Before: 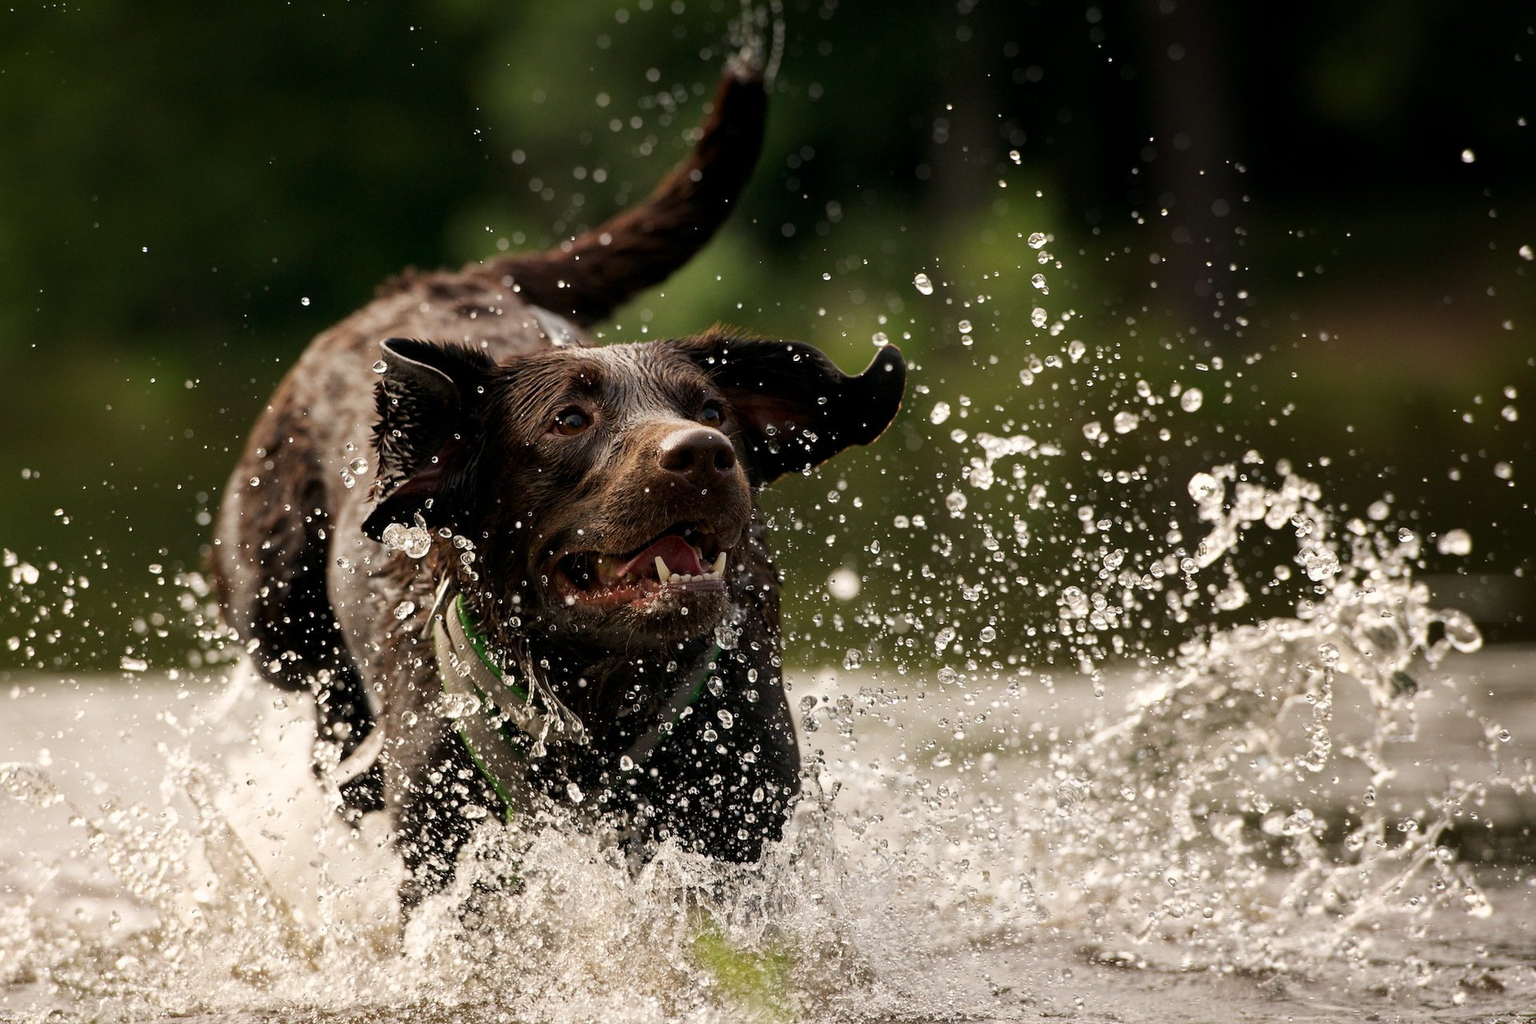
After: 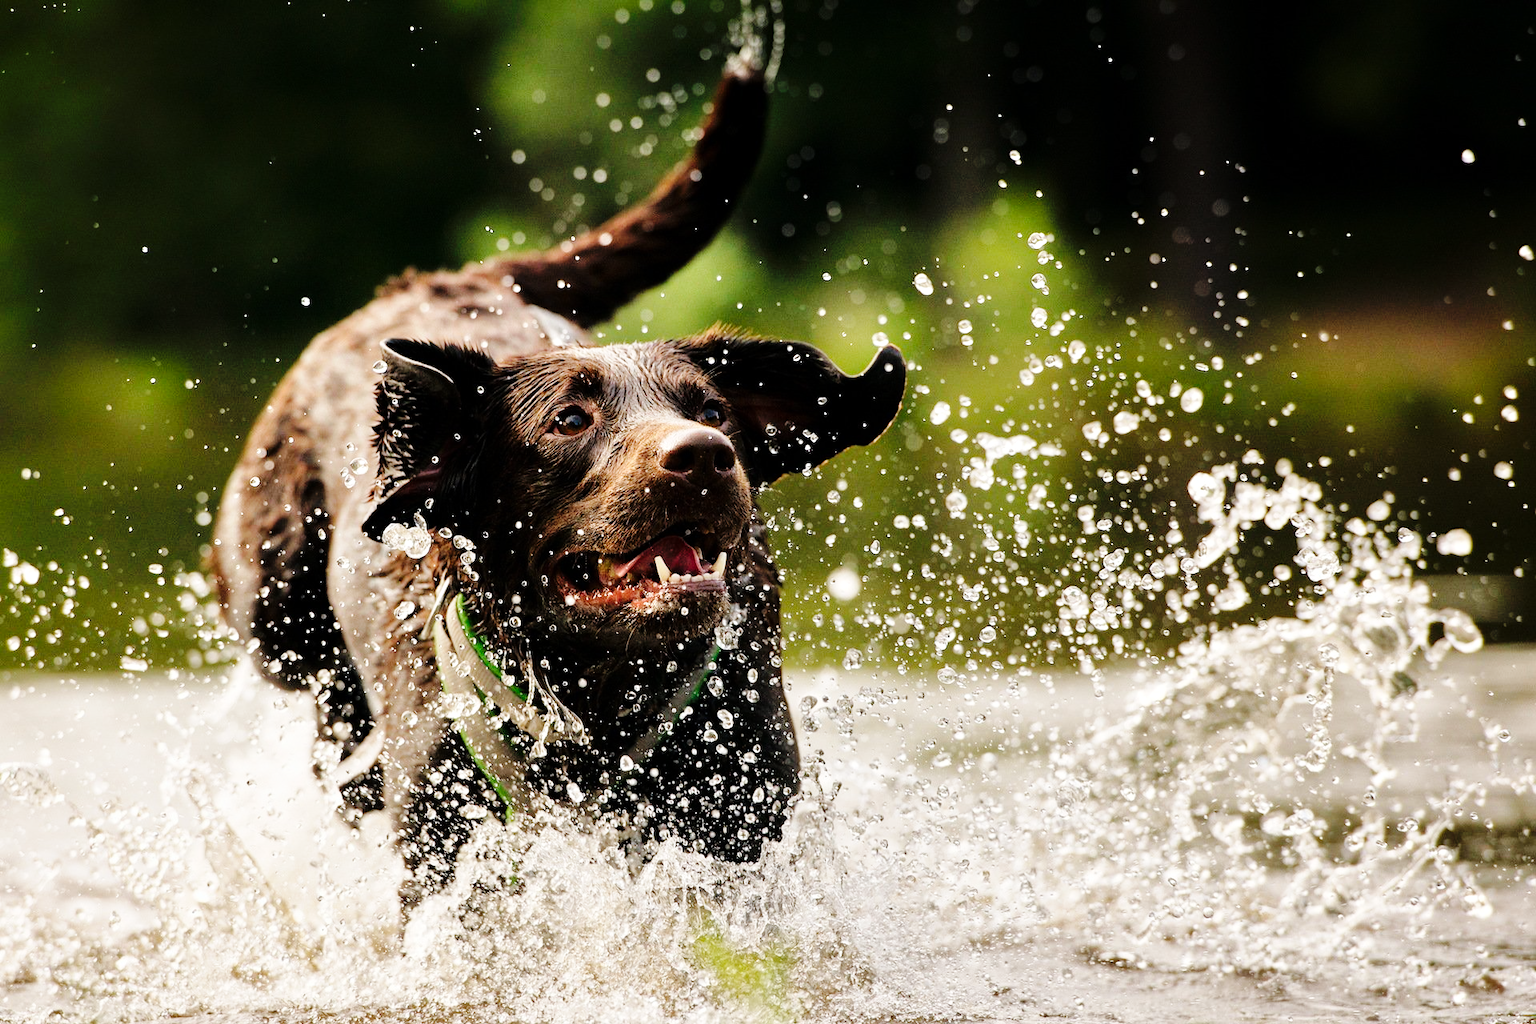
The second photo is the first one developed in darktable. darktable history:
tone equalizer: -7 EV 0.15 EV, -6 EV 0.6 EV, -5 EV 1.15 EV, -4 EV 1.33 EV, -3 EV 1.15 EV, -2 EV 0.6 EV, -1 EV 0.15 EV, mask exposure compensation -0.5 EV
white balance: red 0.982, blue 1.018
base curve: curves: ch0 [(0, 0) (0.036, 0.025) (0.121, 0.166) (0.206, 0.329) (0.605, 0.79) (1, 1)], preserve colors none
